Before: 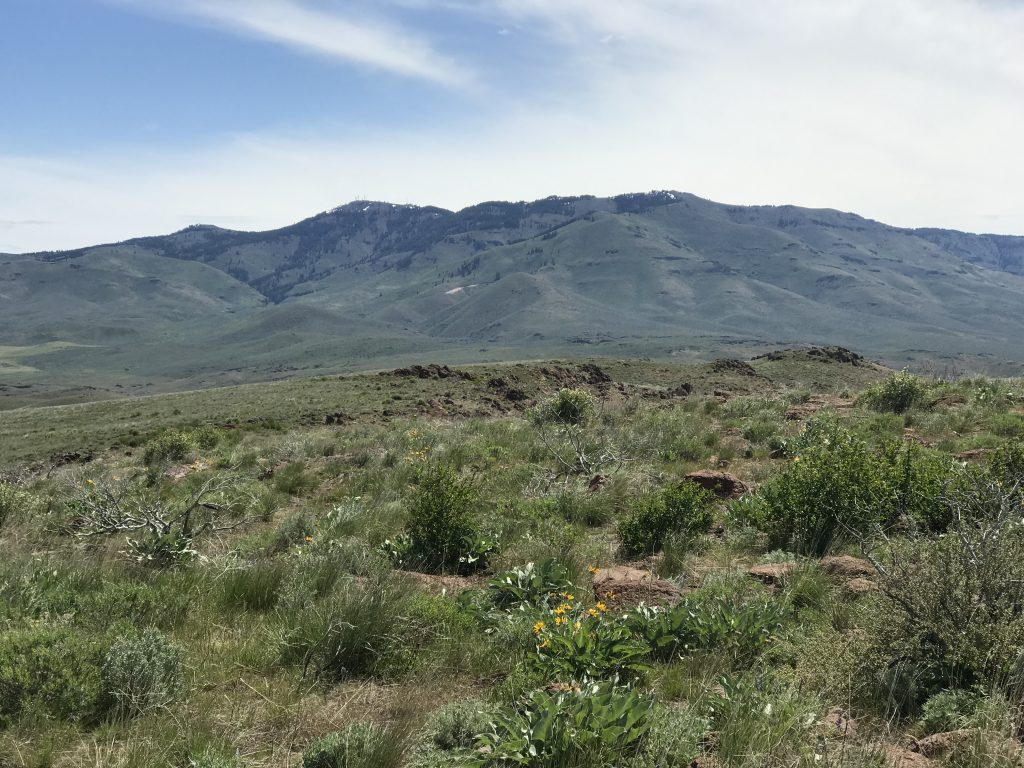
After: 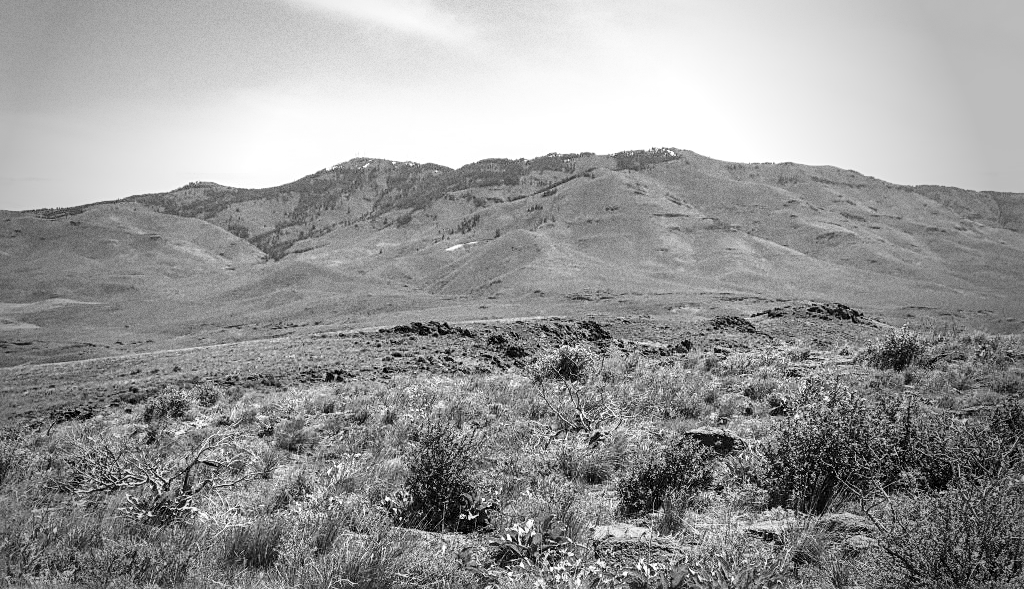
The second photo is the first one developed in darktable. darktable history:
local contrast: on, module defaults
crop: top 5.667%, bottom 17.637%
sharpen: on, module defaults
monochrome: on, module defaults
grain: coarseness 0.09 ISO, strength 40%
vignetting: fall-off start 64.63%, center (-0.034, 0.148), width/height ratio 0.881
base curve: curves: ch0 [(0, 0) (0.028, 0.03) (0.121, 0.232) (0.46, 0.748) (0.859, 0.968) (1, 1)], preserve colors none
